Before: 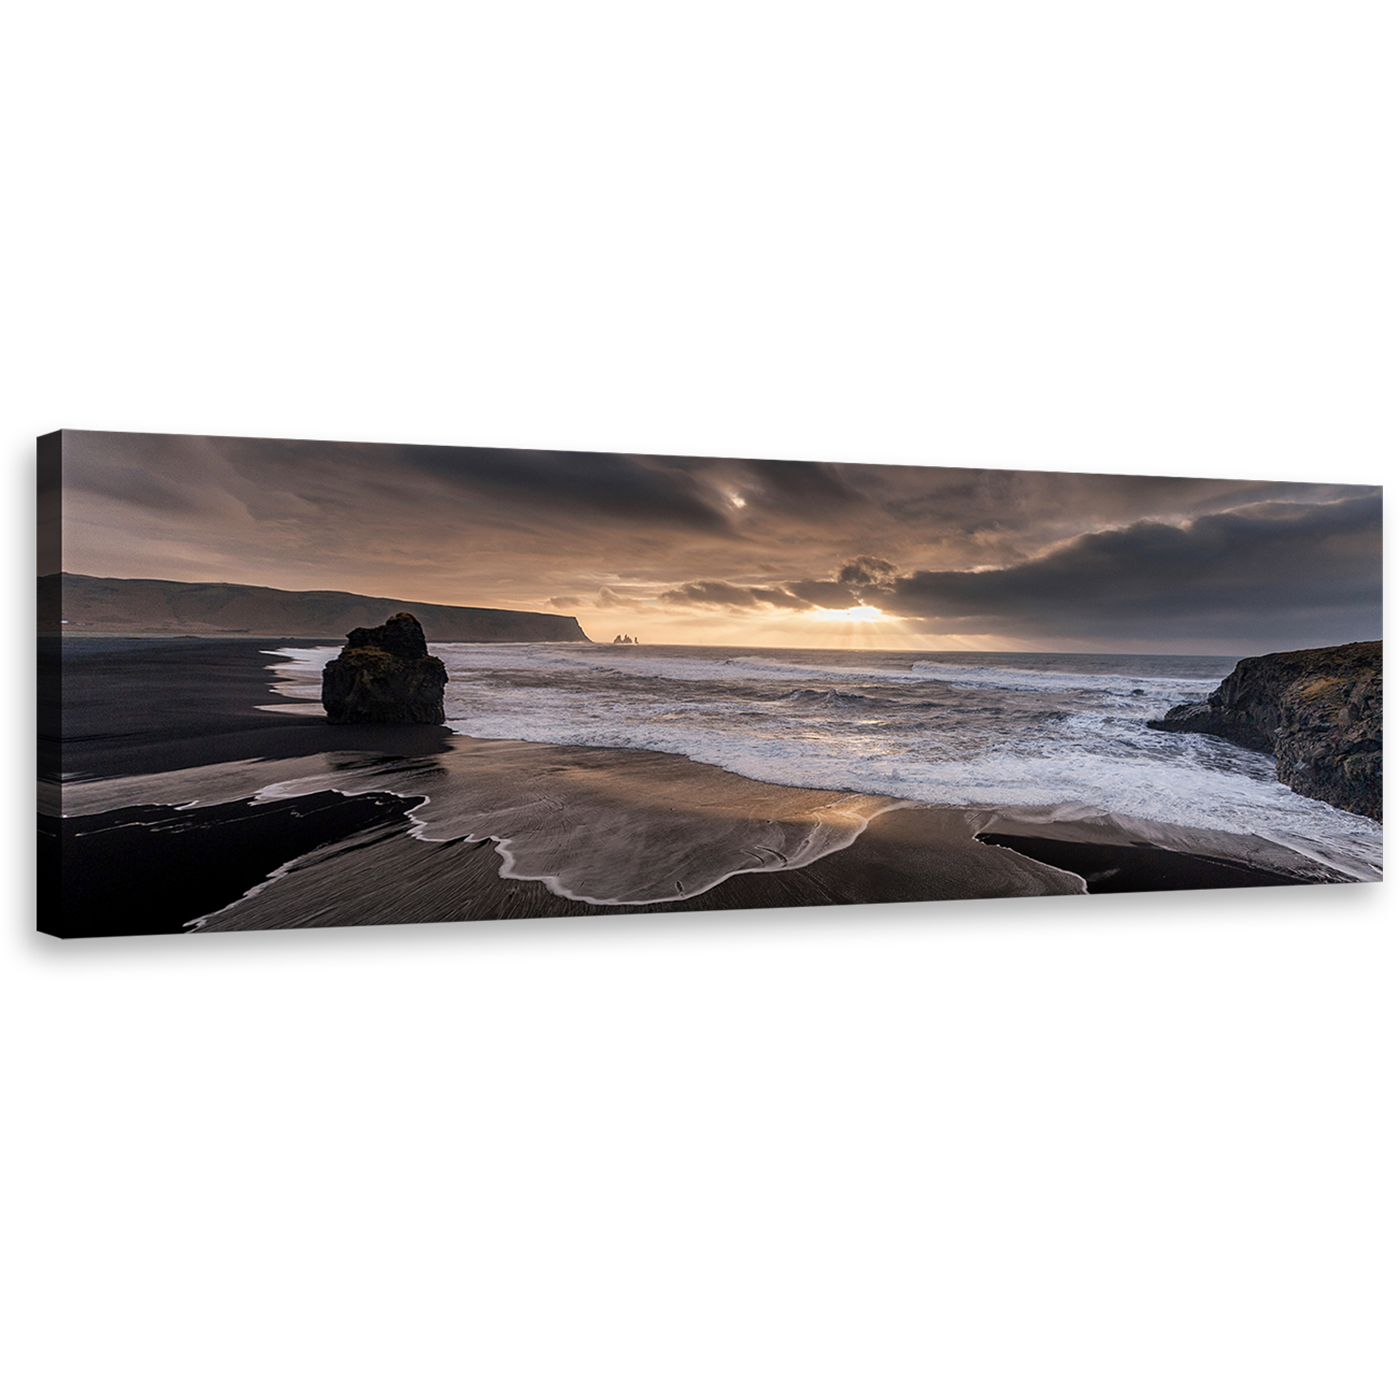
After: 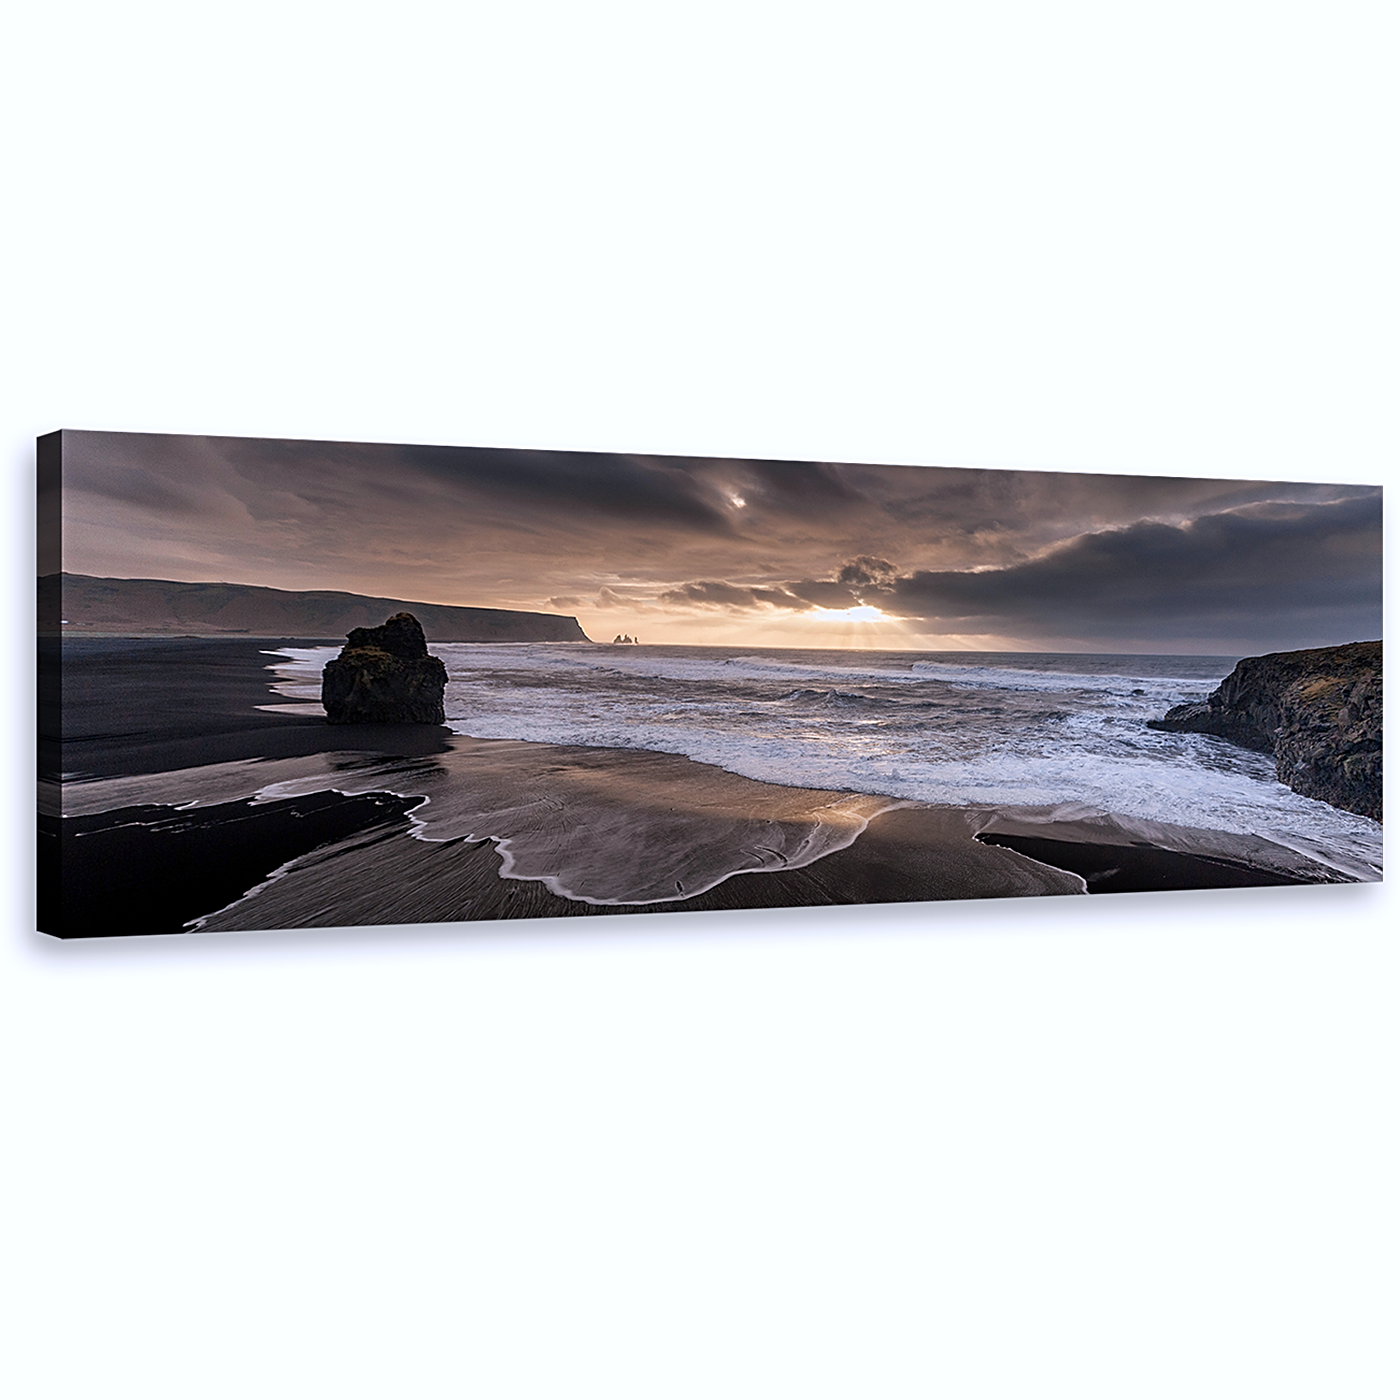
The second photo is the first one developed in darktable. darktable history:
color calibration: illuminant as shot in camera, x 0.358, y 0.373, temperature 4628.91 K
sharpen: on, module defaults
tone equalizer: on, module defaults
